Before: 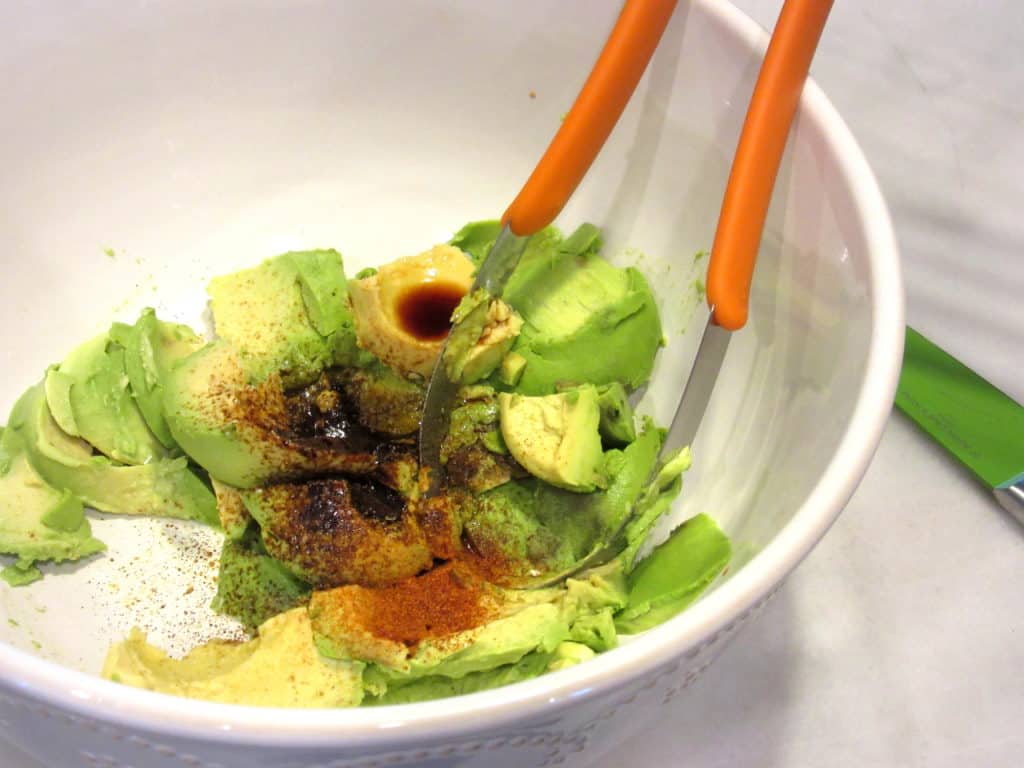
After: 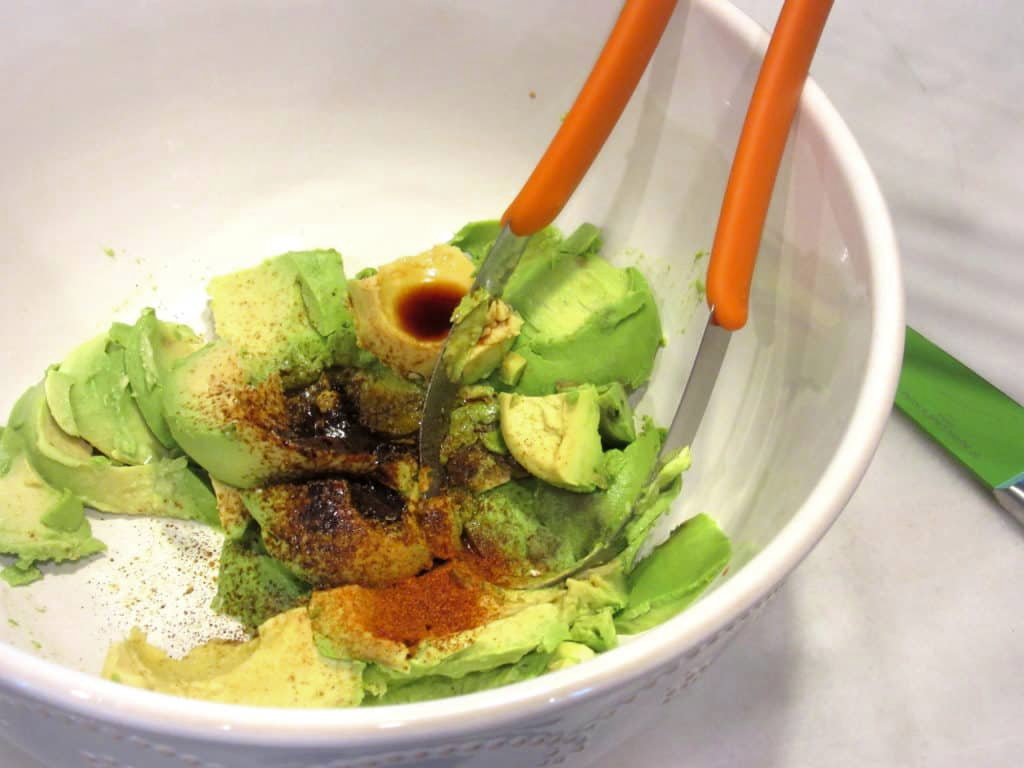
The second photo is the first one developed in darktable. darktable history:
color zones: curves: ch0 [(0.099, 0.624) (0.257, 0.596) (0.384, 0.376) (0.529, 0.492) (0.697, 0.564) (0.768, 0.532) (0.908, 0.644)]; ch1 [(0.112, 0.564) (0.254, 0.612) (0.432, 0.676) (0.592, 0.456) (0.743, 0.684) (0.888, 0.536)]; ch2 [(0.25, 0.5) (0.469, 0.36) (0.75, 0.5)], mix -121.22%
